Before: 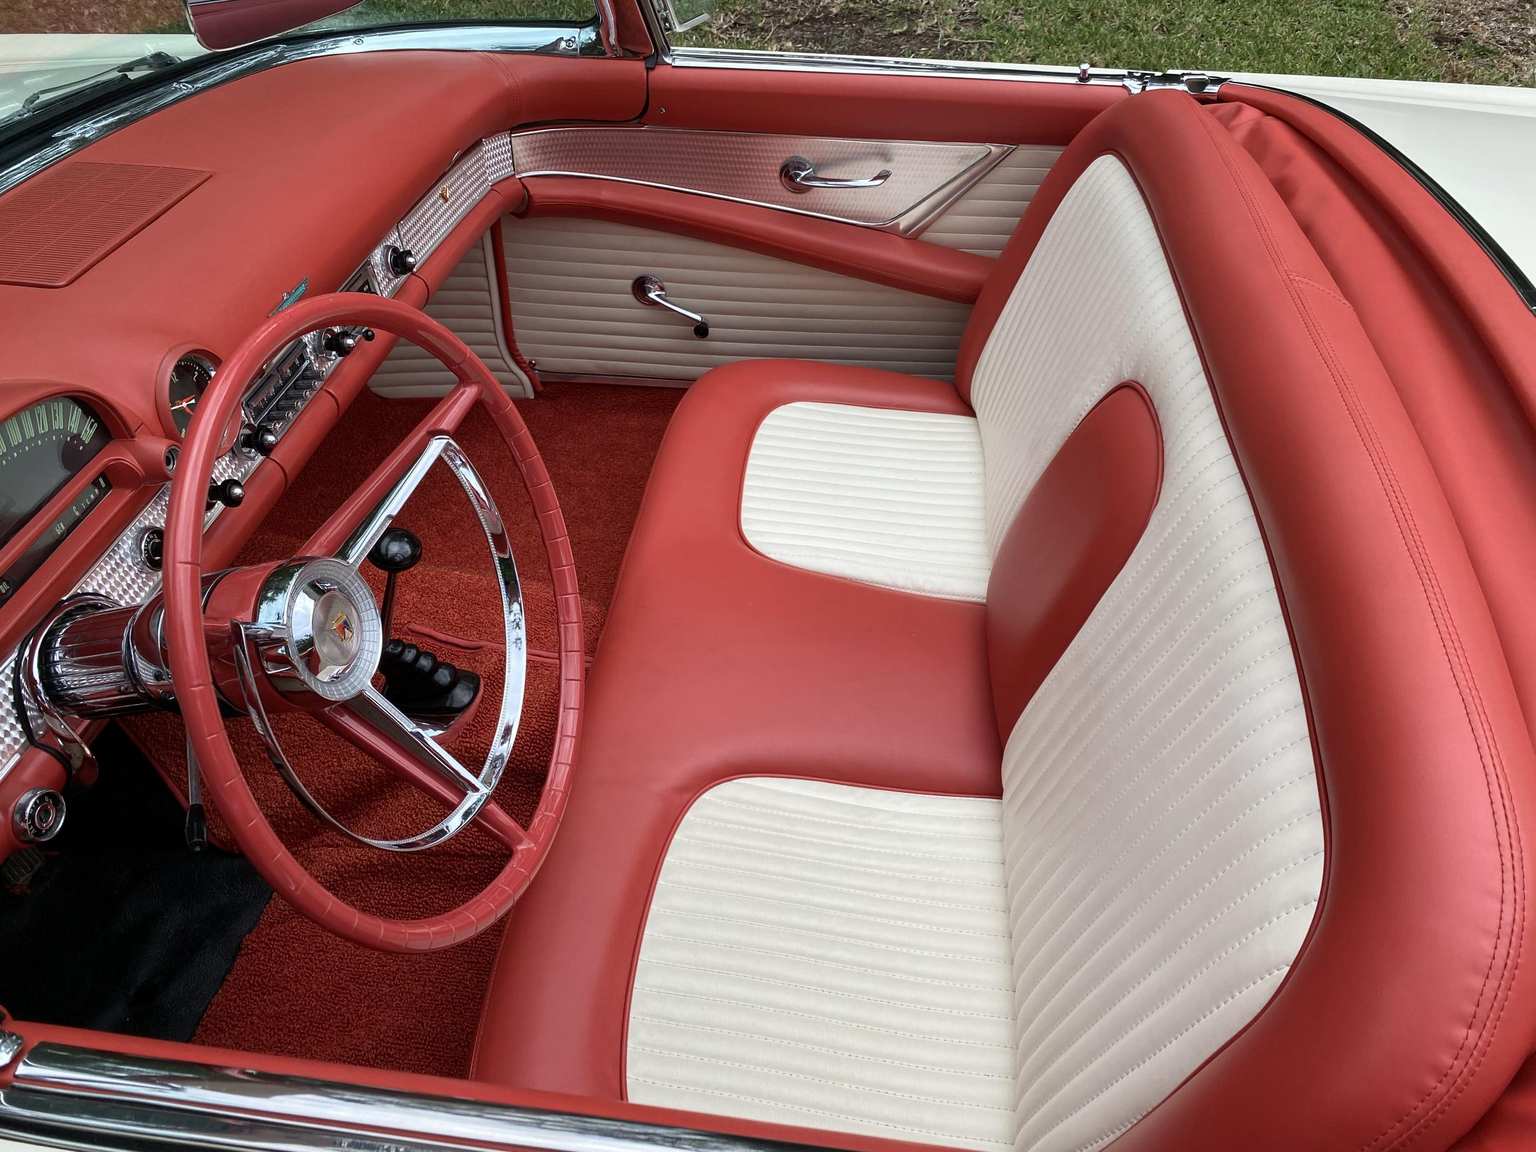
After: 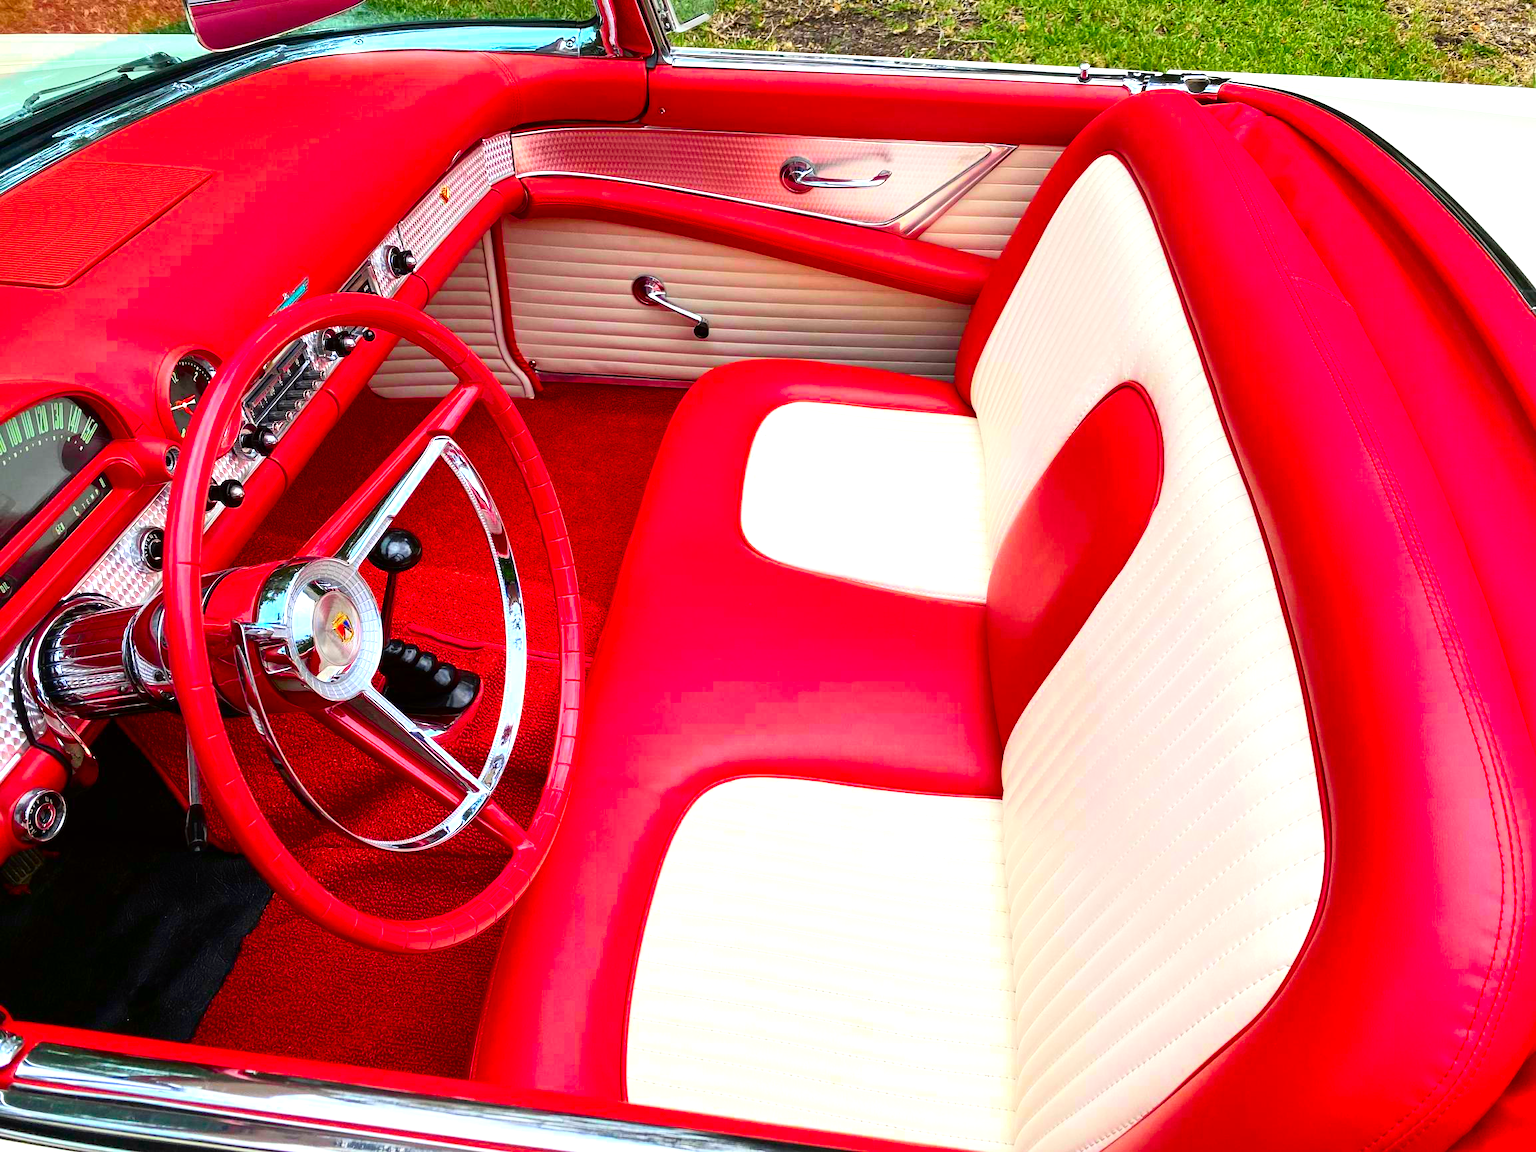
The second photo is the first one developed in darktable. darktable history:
exposure: black level correction 0, exposure 1.015 EV, compensate exposure bias true, compensate highlight preservation false
color correction: saturation 1.8
tone curve: curves: ch0 [(0, 0) (0.128, 0.068) (0.292, 0.274) (0.46, 0.482) (0.653, 0.717) (0.819, 0.869) (0.998, 0.969)]; ch1 [(0, 0) (0.384, 0.365) (0.463, 0.45) (0.486, 0.486) (0.503, 0.504) (0.517, 0.517) (0.549, 0.572) (0.583, 0.615) (0.672, 0.699) (0.774, 0.817) (1, 1)]; ch2 [(0, 0) (0.374, 0.344) (0.446, 0.443) (0.494, 0.5) (0.527, 0.529) (0.565, 0.591) (0.644, 0.682) (1, 1)], color space Lab, independent channels, preserve colors none
